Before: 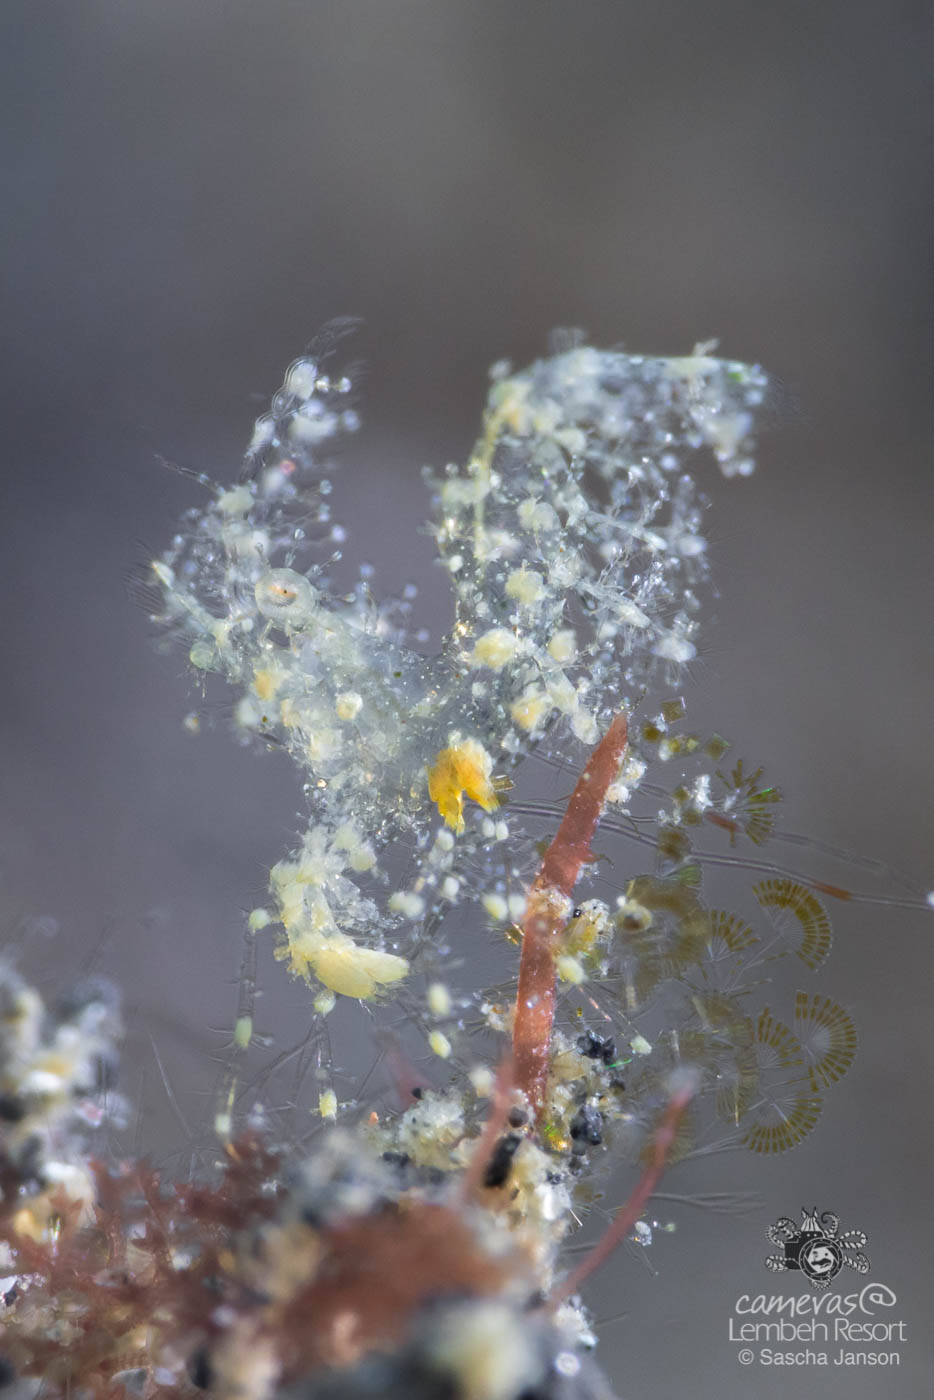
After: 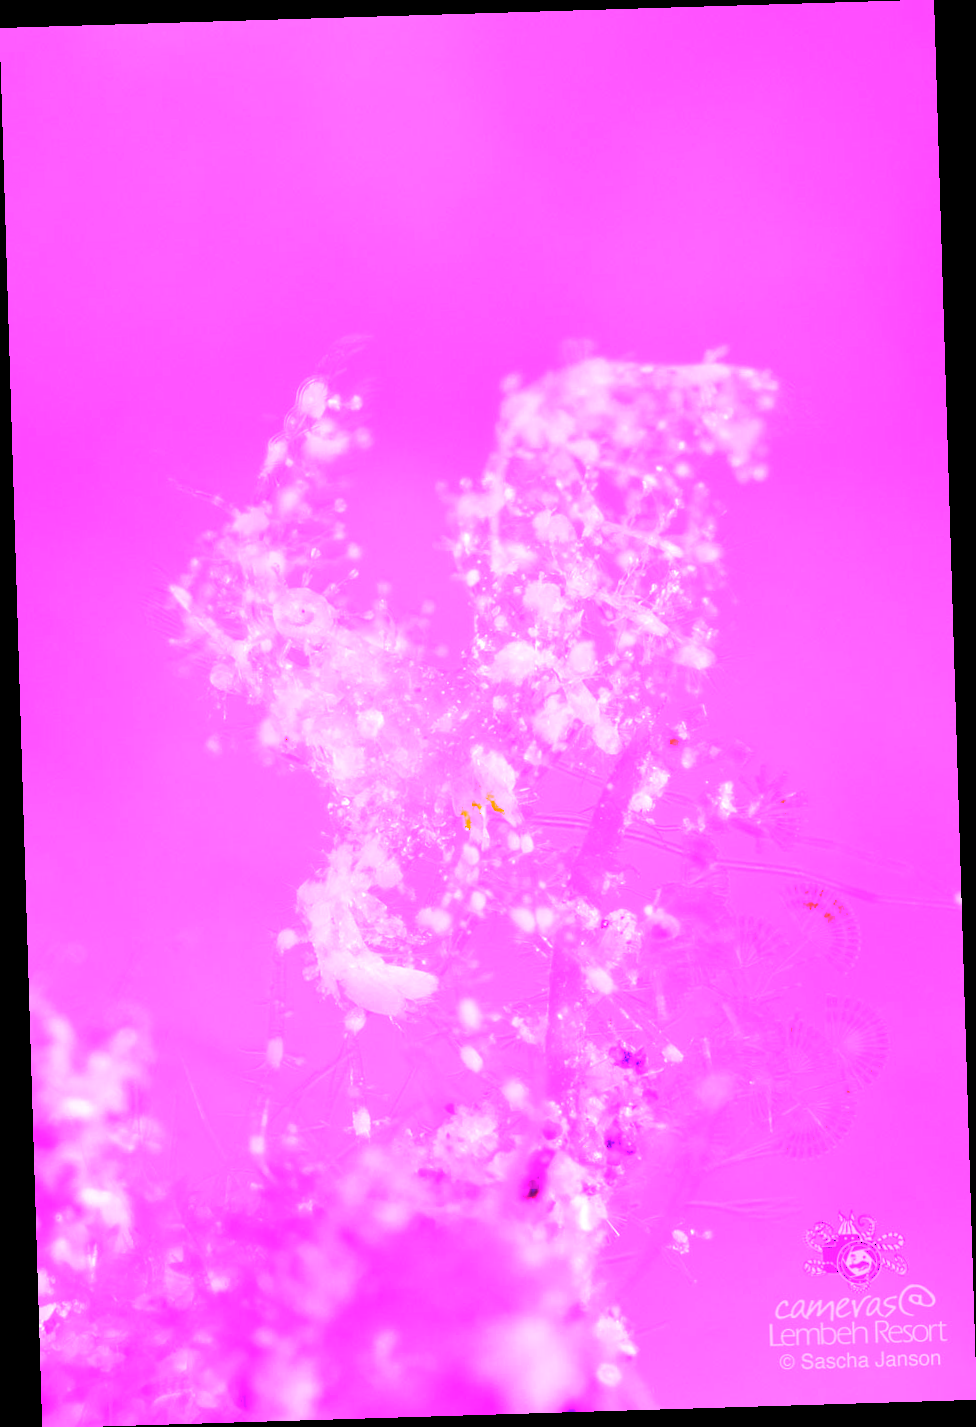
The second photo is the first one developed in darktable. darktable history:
rgb levels: preserve colors max RGB
rotate and perspective: rotation -1.75°, automatic cropping off
white balance: red 8, blue 8
exposure: black level correction 0.001, compensate highlight preservation false
